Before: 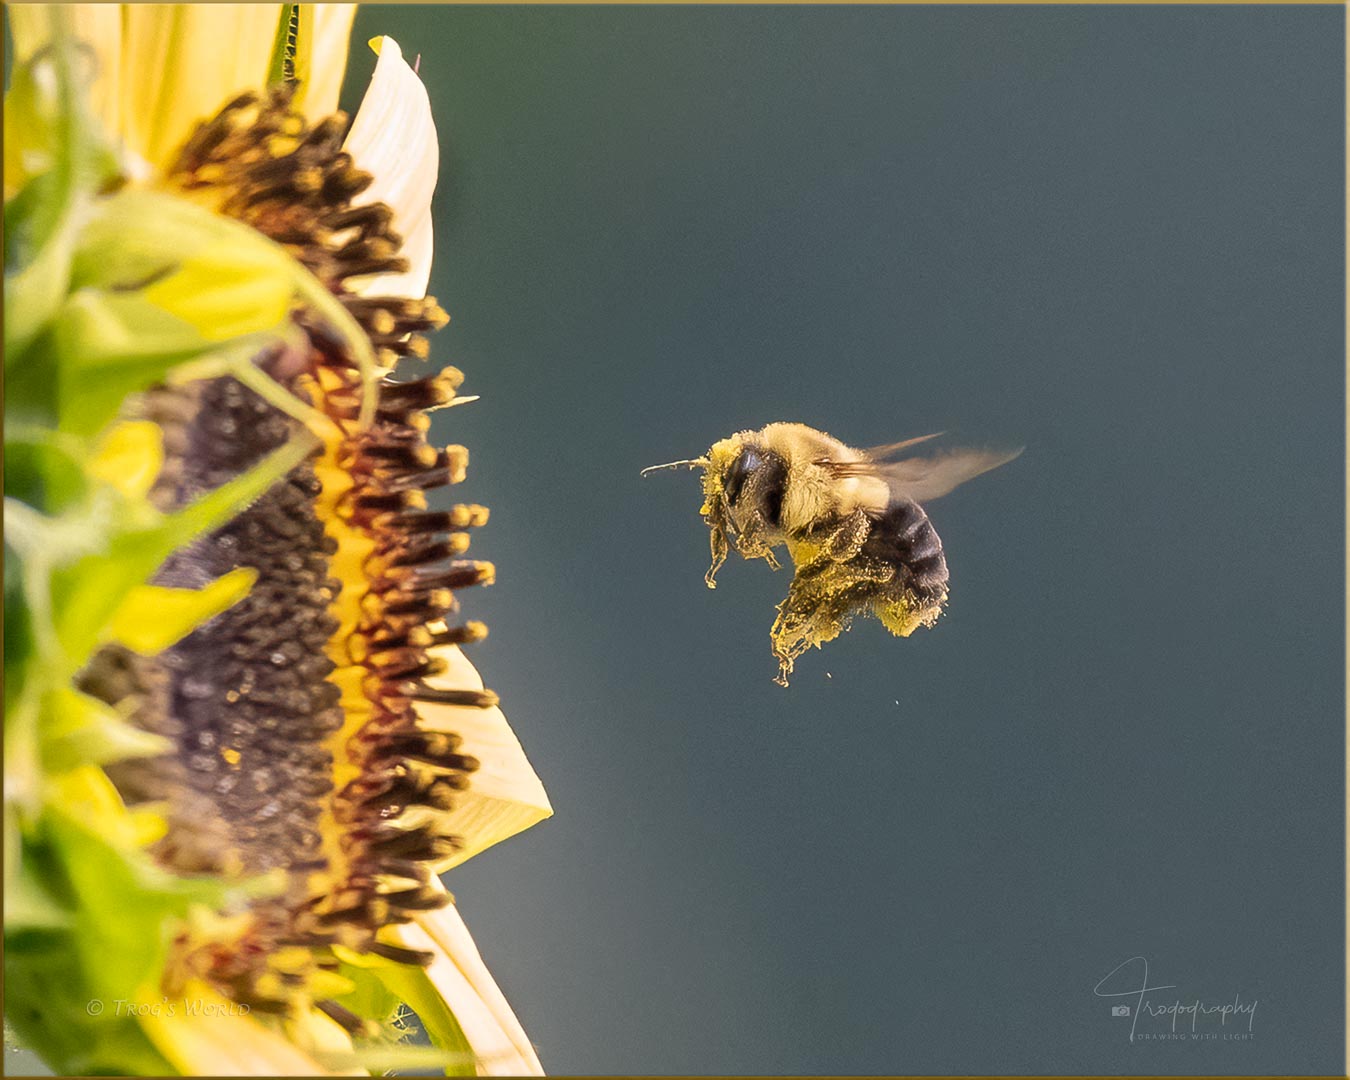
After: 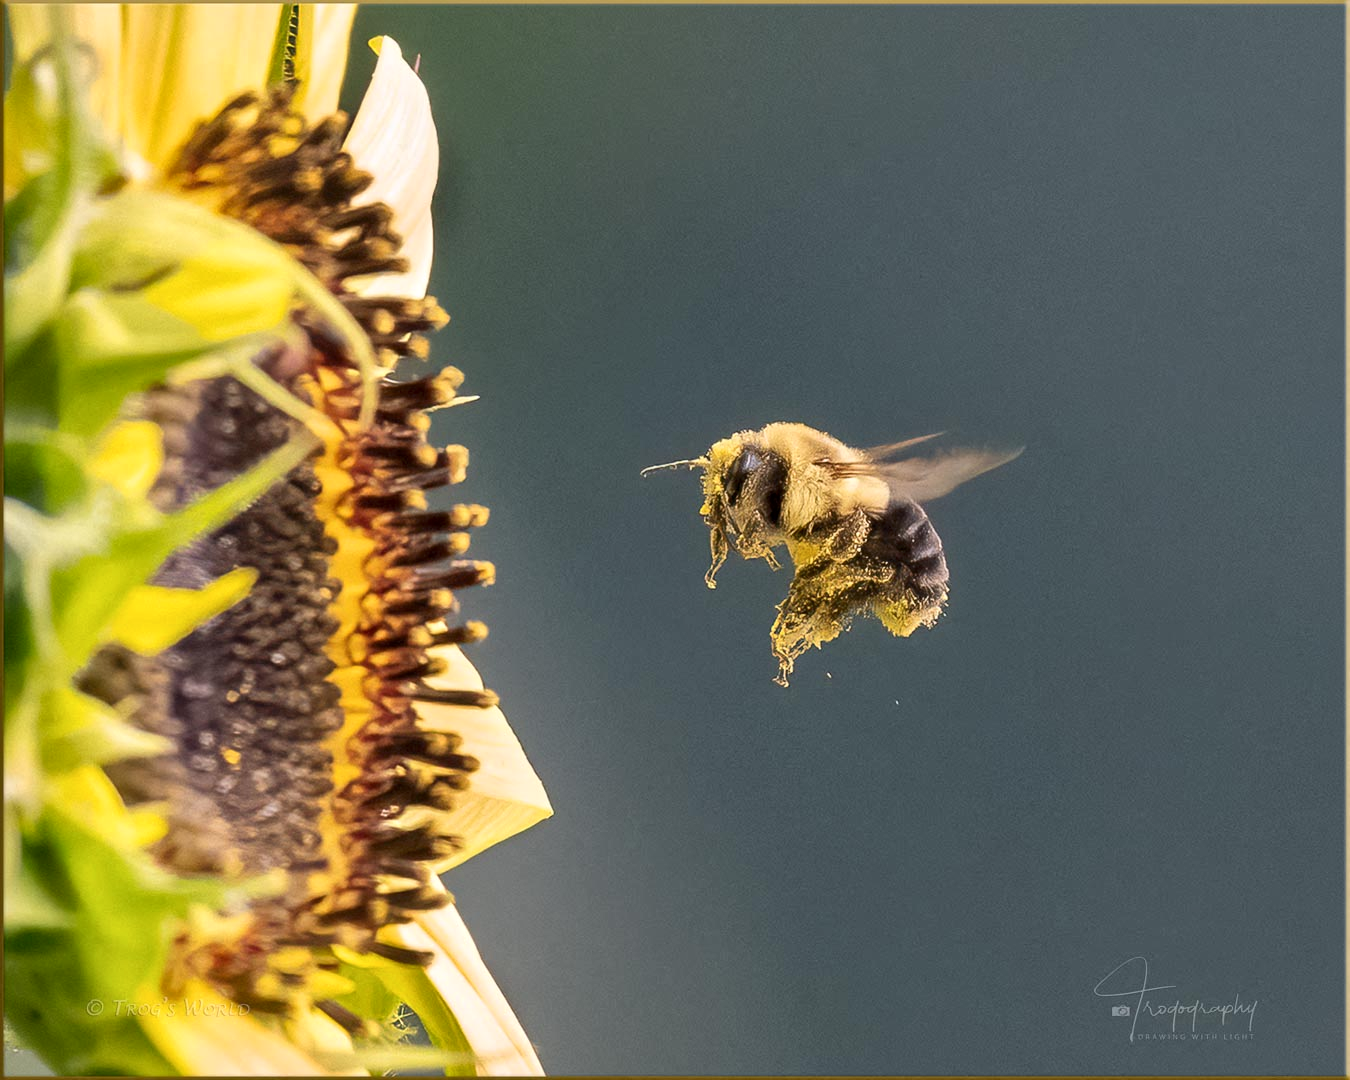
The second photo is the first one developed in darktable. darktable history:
local contrast: mode bilateral grid, contrast 20, coarseness 50, detail 130%, midtone range 0.2
contrast brightness saturation: contrast 0.05
